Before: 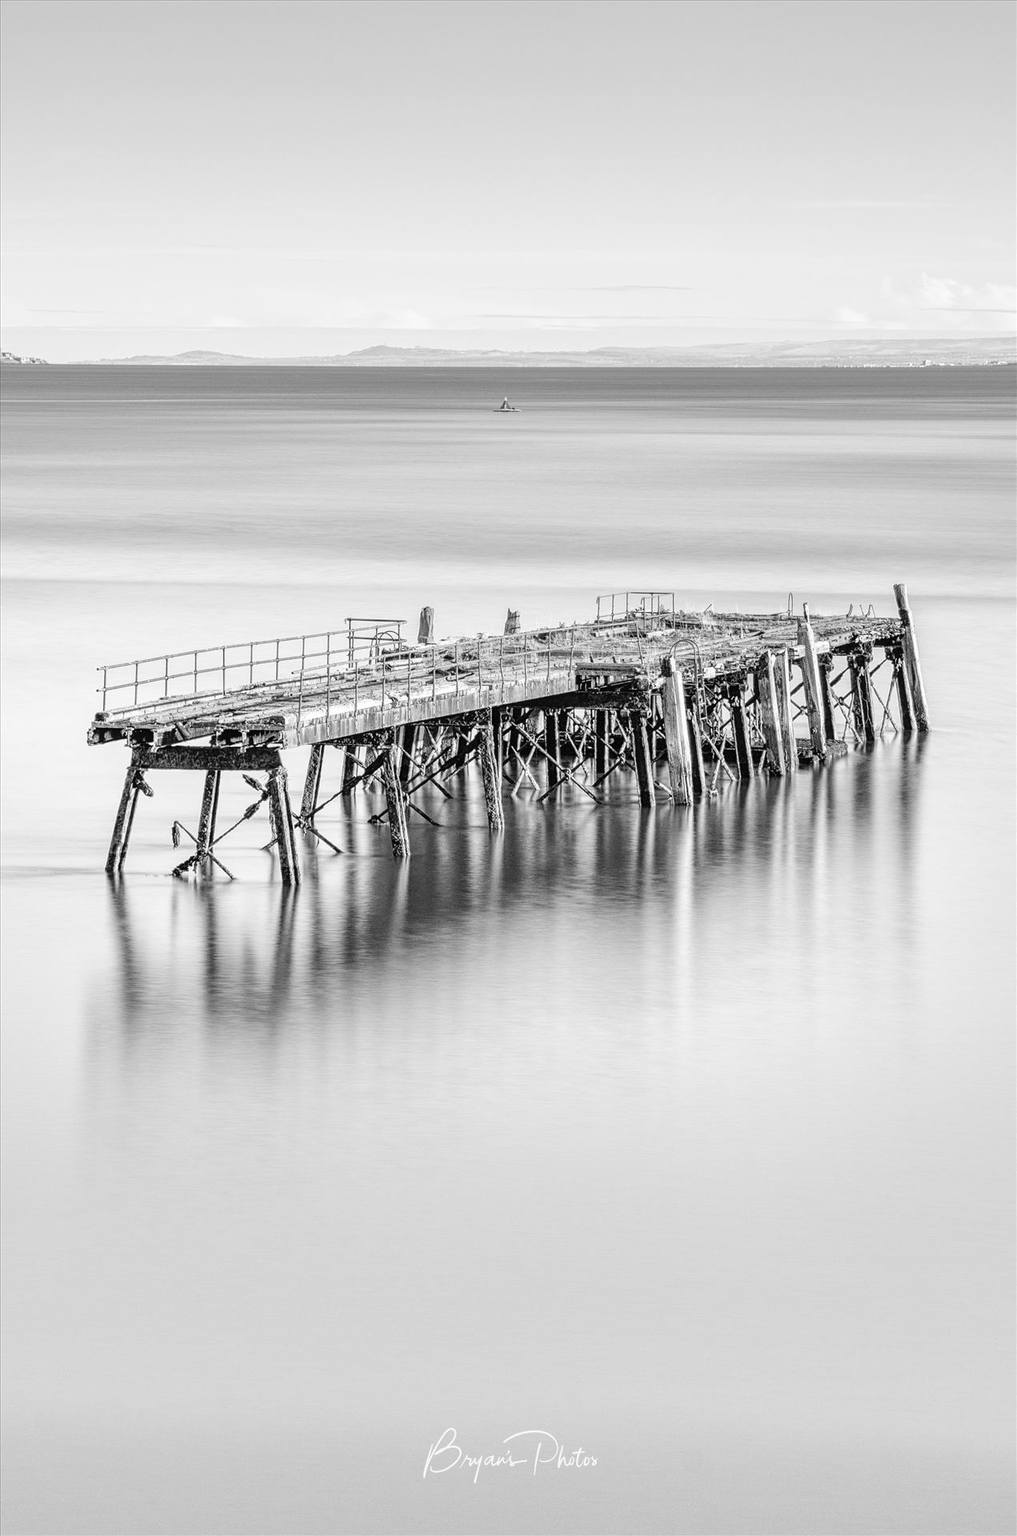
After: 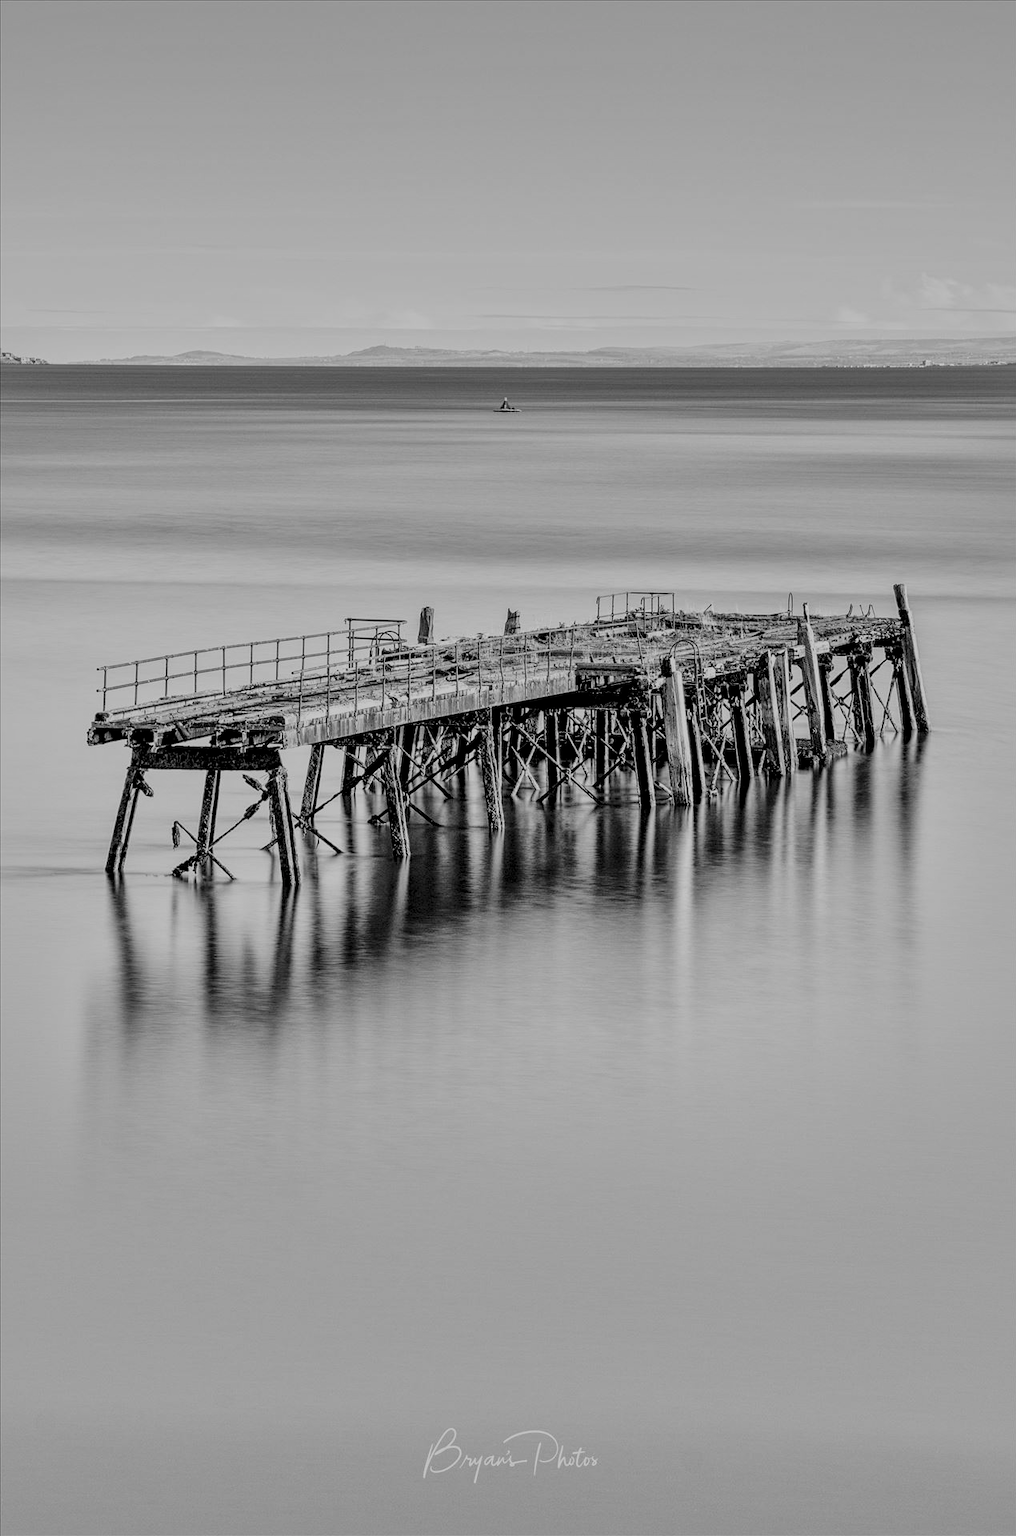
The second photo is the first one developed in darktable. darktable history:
exposure: exposure -0.293 EV, compensate highlight preservation false
local contrast: mode bilateral grid, contrast 25, coarseness 47, detail 151%, midtone range 0.2
color balance rgb: linear chroma grading › global chroma 15%, perceptual saturation grading › global saturation 30%
white balance: emerald 1
filmic rgb: middle gray luminance 29%, black relative exposure -10.3 EV, white relative exposure 5.5 EV, threshold 6 EV, target black luminance 0%, hardness 3.95, latitude 2.04%, contrast 1.132, highlights saturation mix 5%, shadows ↔ highlights balance 15.11%, preserve chrominance no, color science v3 (2019), use custom middle-gray values true, iterations of high-quality reconstruction 0, enable highlight reconstruction true
